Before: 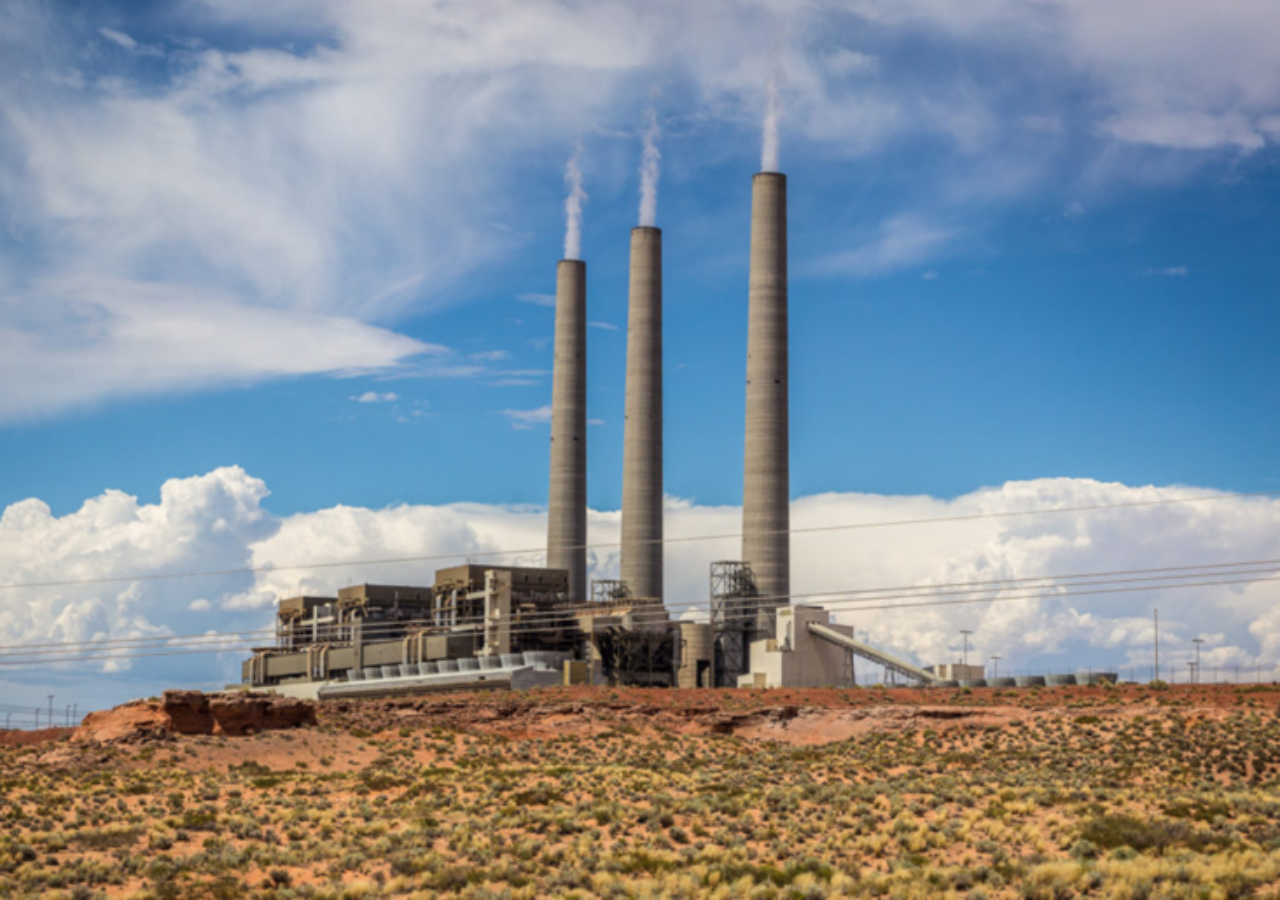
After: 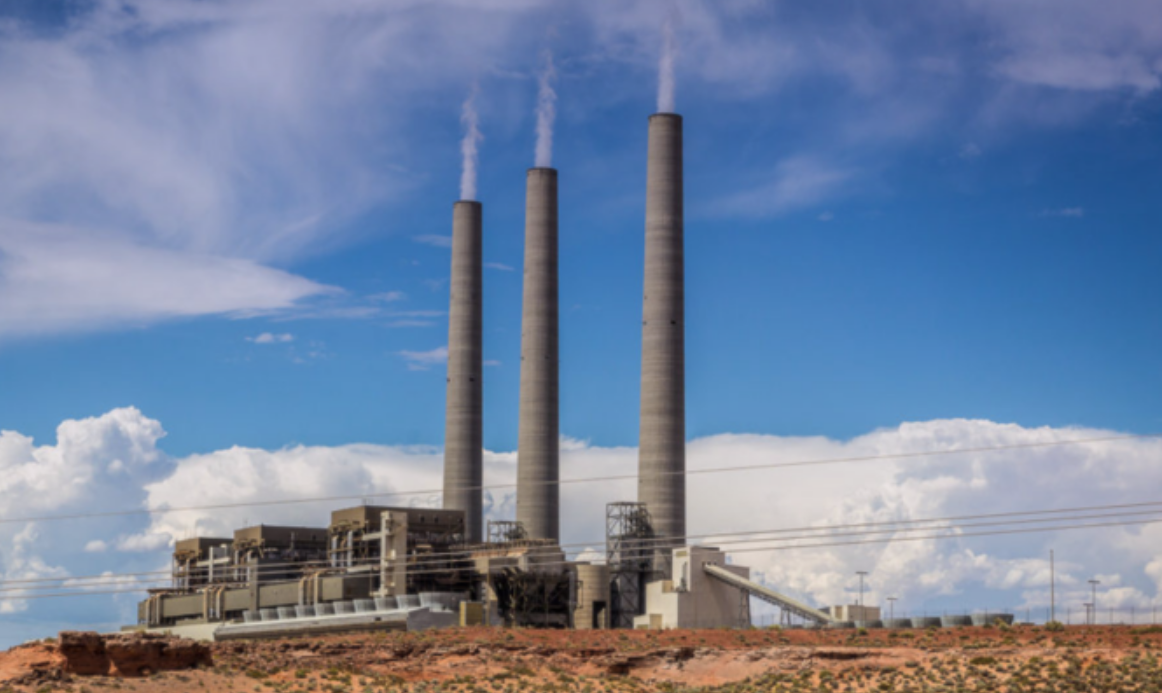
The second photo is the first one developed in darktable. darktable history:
soften: size 10%, saturation 50%, brightness 0.2 EV, mix 10%
exposure: compensate highlight preservation false
graduated density: hue 238.83°, saturation 50%
crop: left 8.155%, top 6.611%, bottom 15.385%
tone equalizer: on, module defaults
